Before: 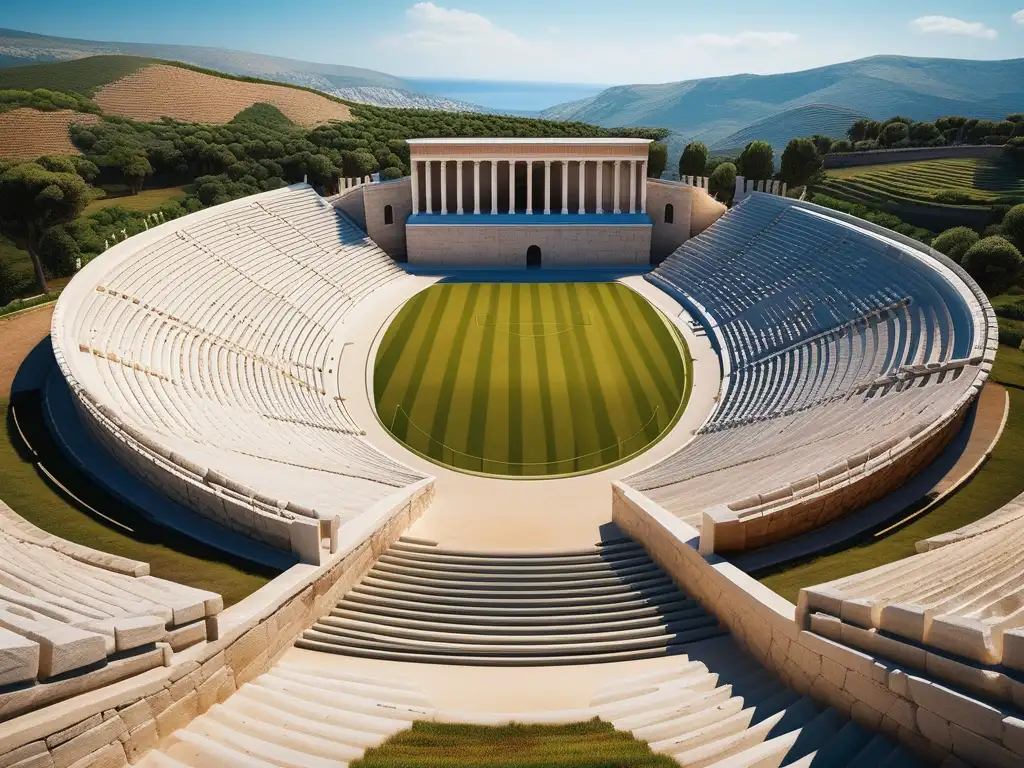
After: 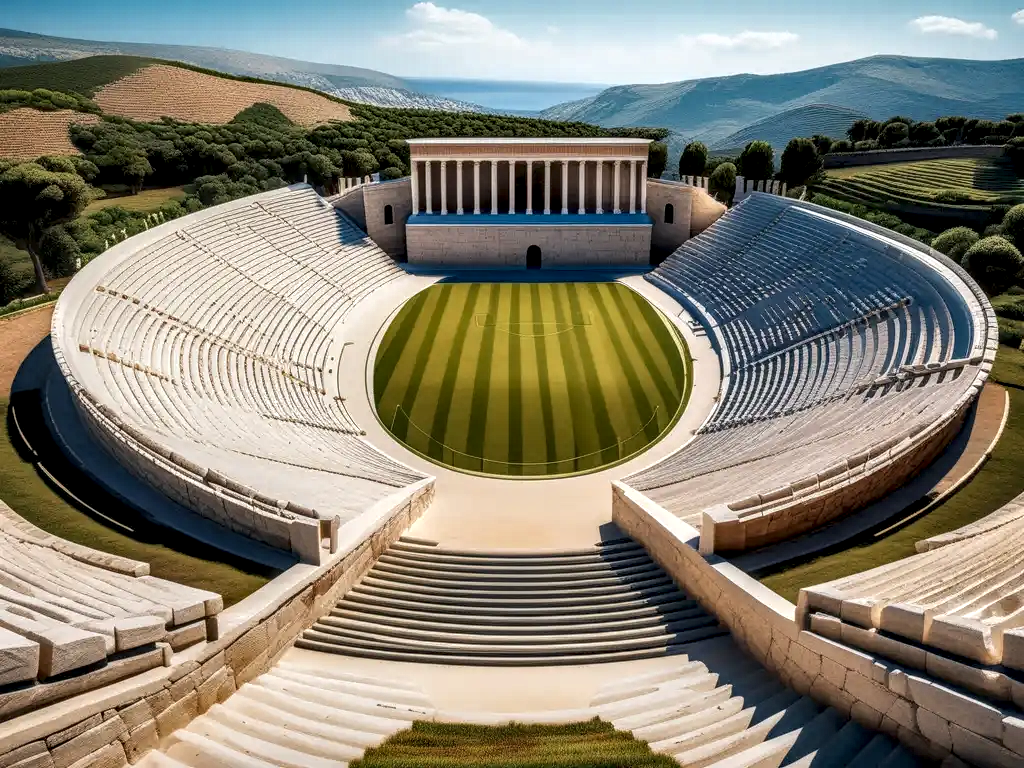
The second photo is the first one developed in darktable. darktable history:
shadows and highlights: shadows 60, soften with gaussian
white balance: red 1, blue 1
local contrast: highlights 0%, shadows 0%, detail 182%
